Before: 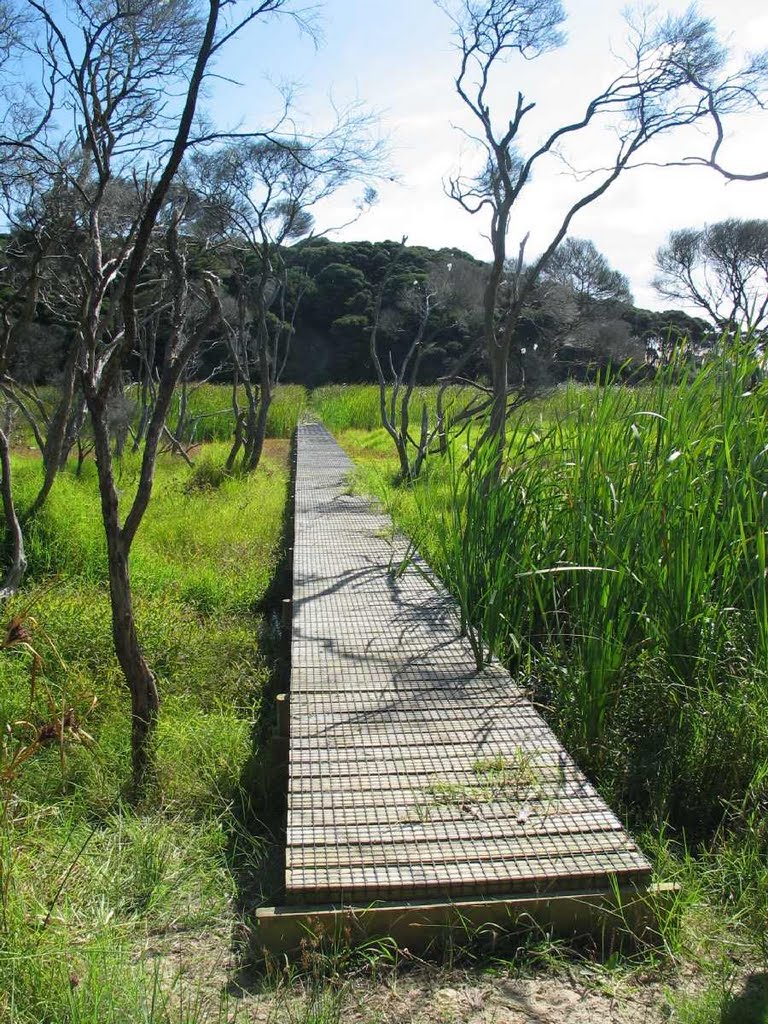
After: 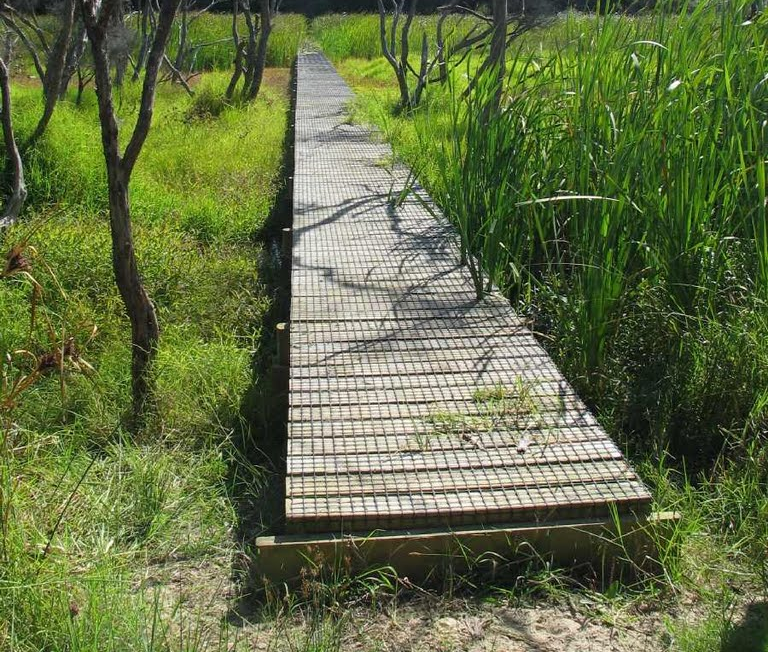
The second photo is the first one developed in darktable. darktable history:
crop and rotate: top 36.261%
